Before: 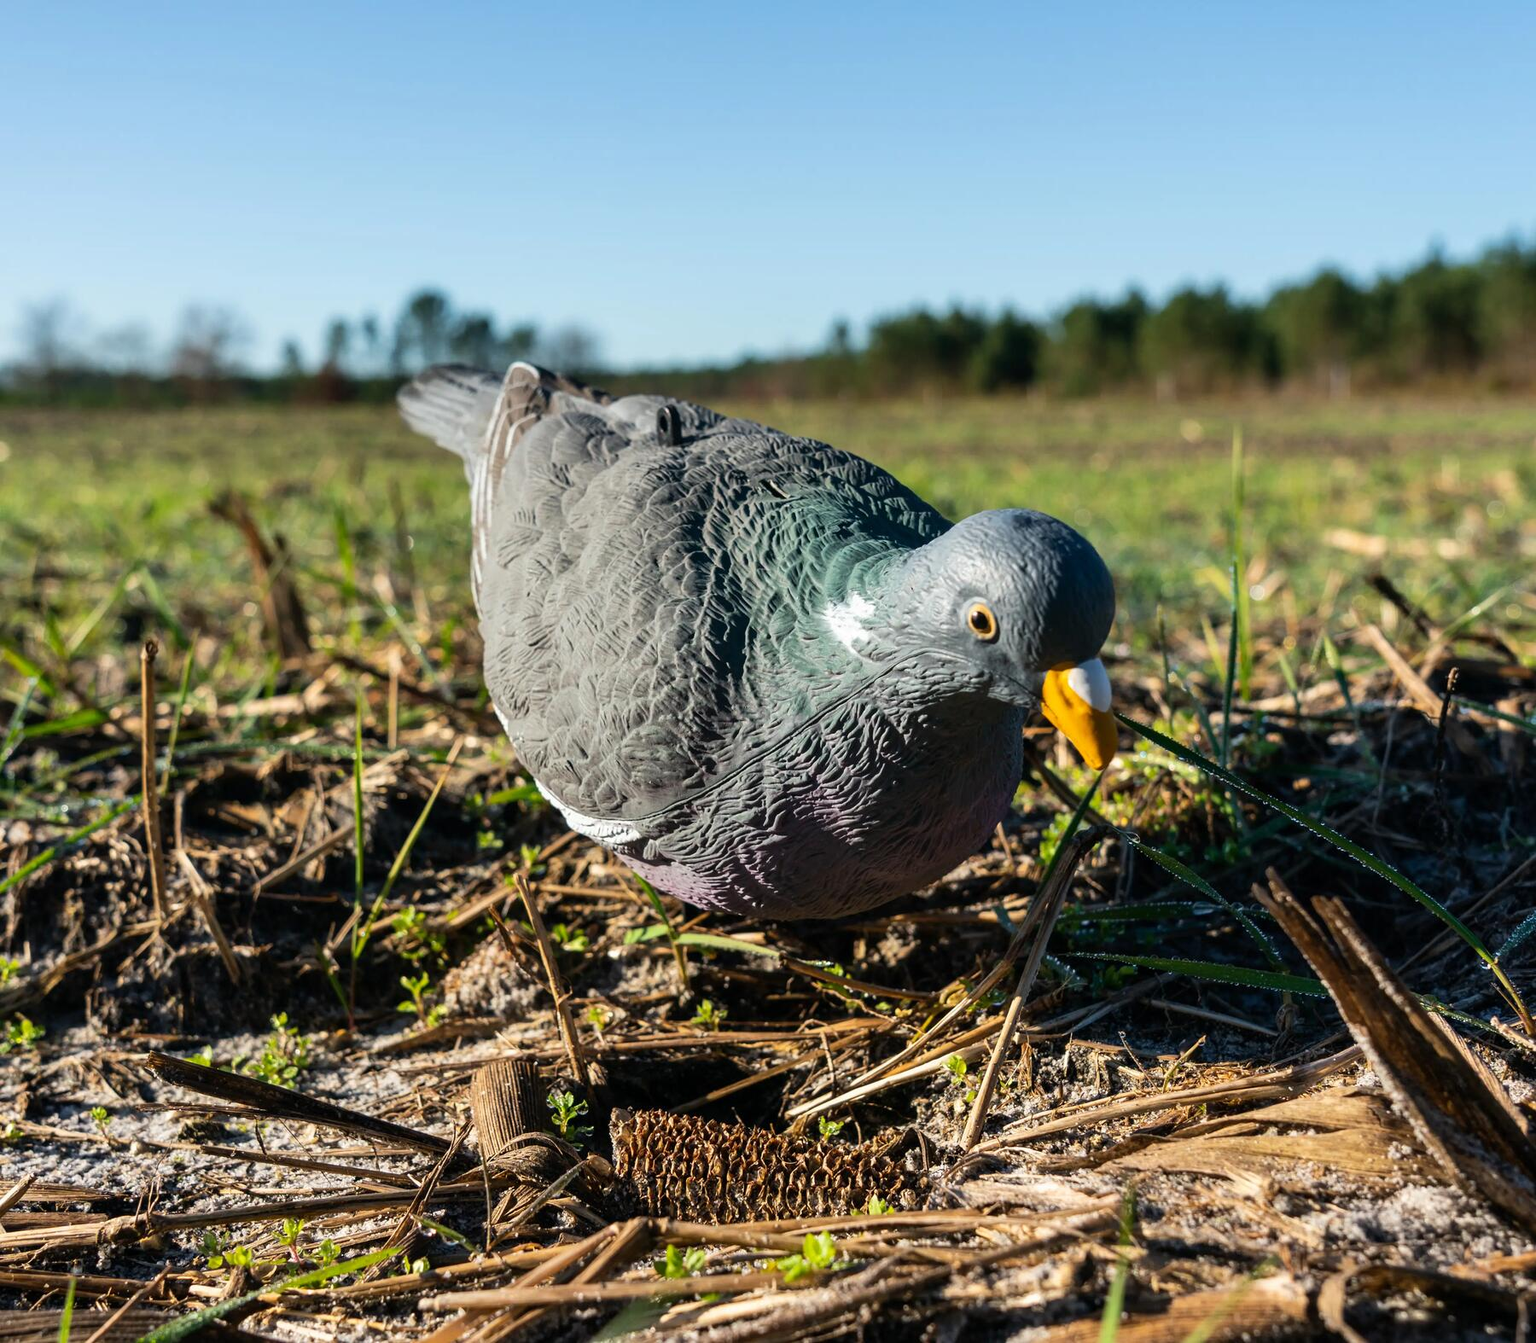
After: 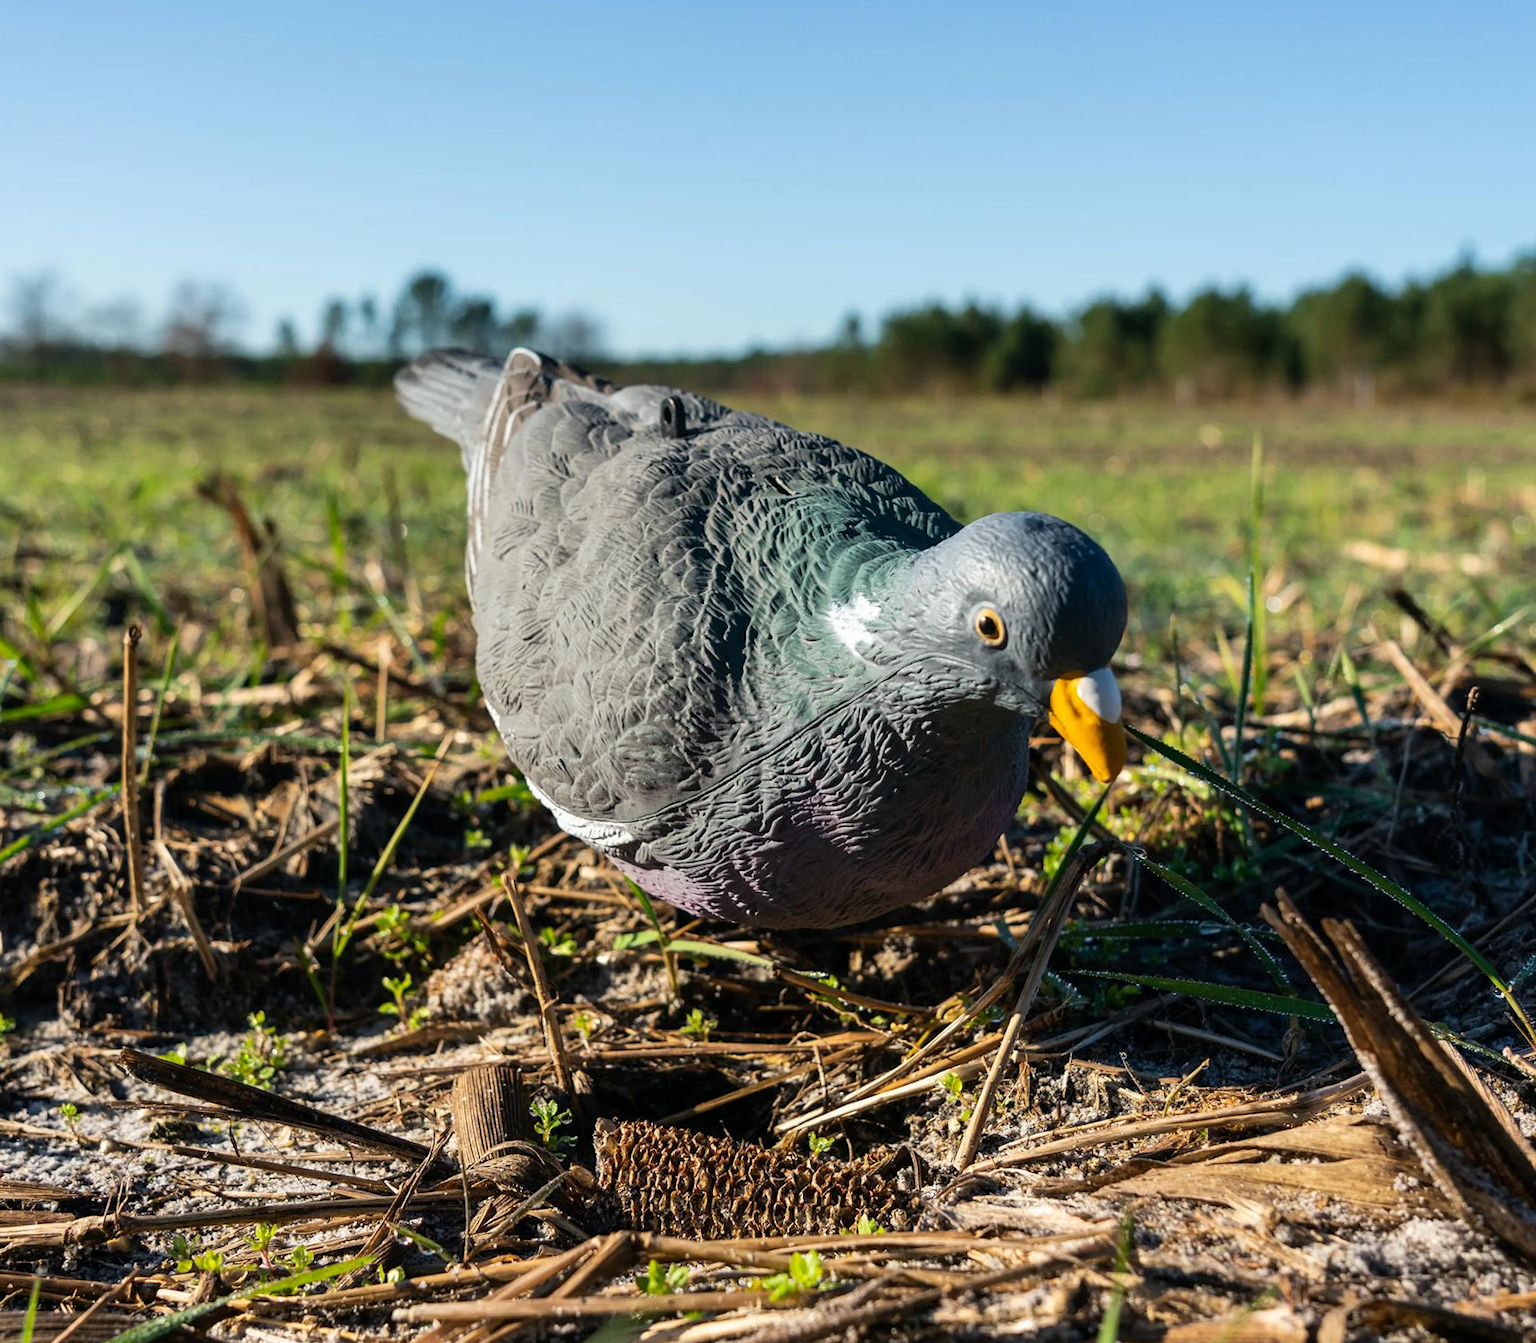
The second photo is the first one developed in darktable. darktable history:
crop and rotate: angle -1.45°
